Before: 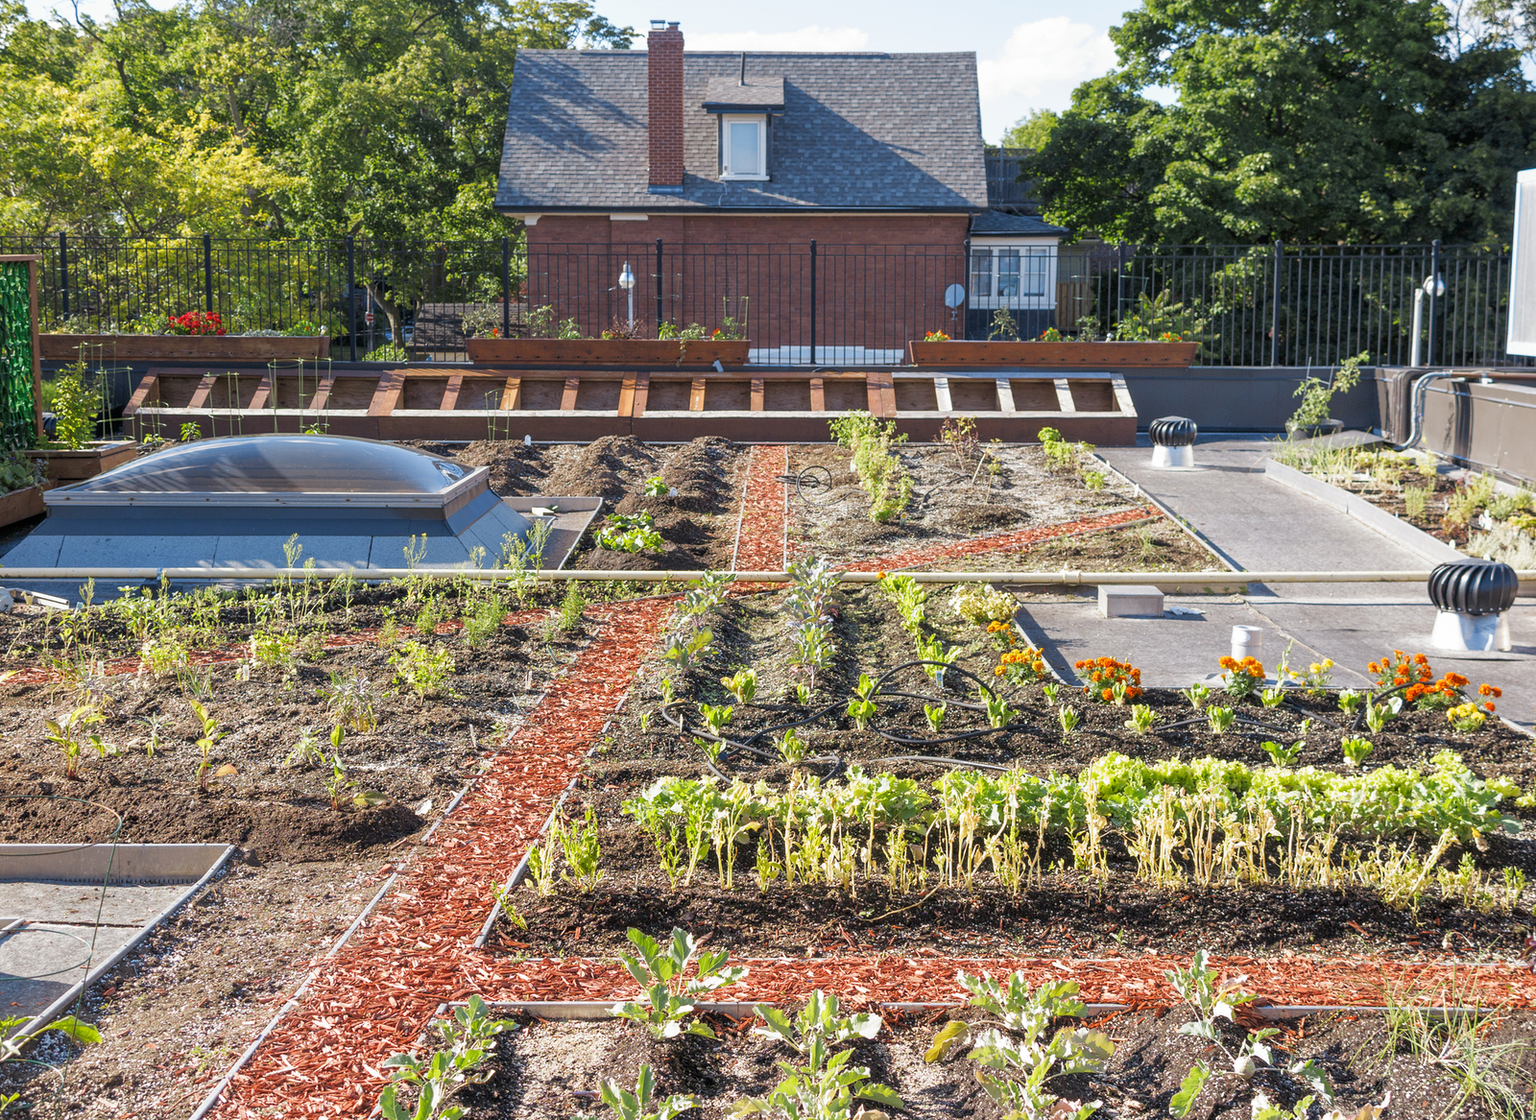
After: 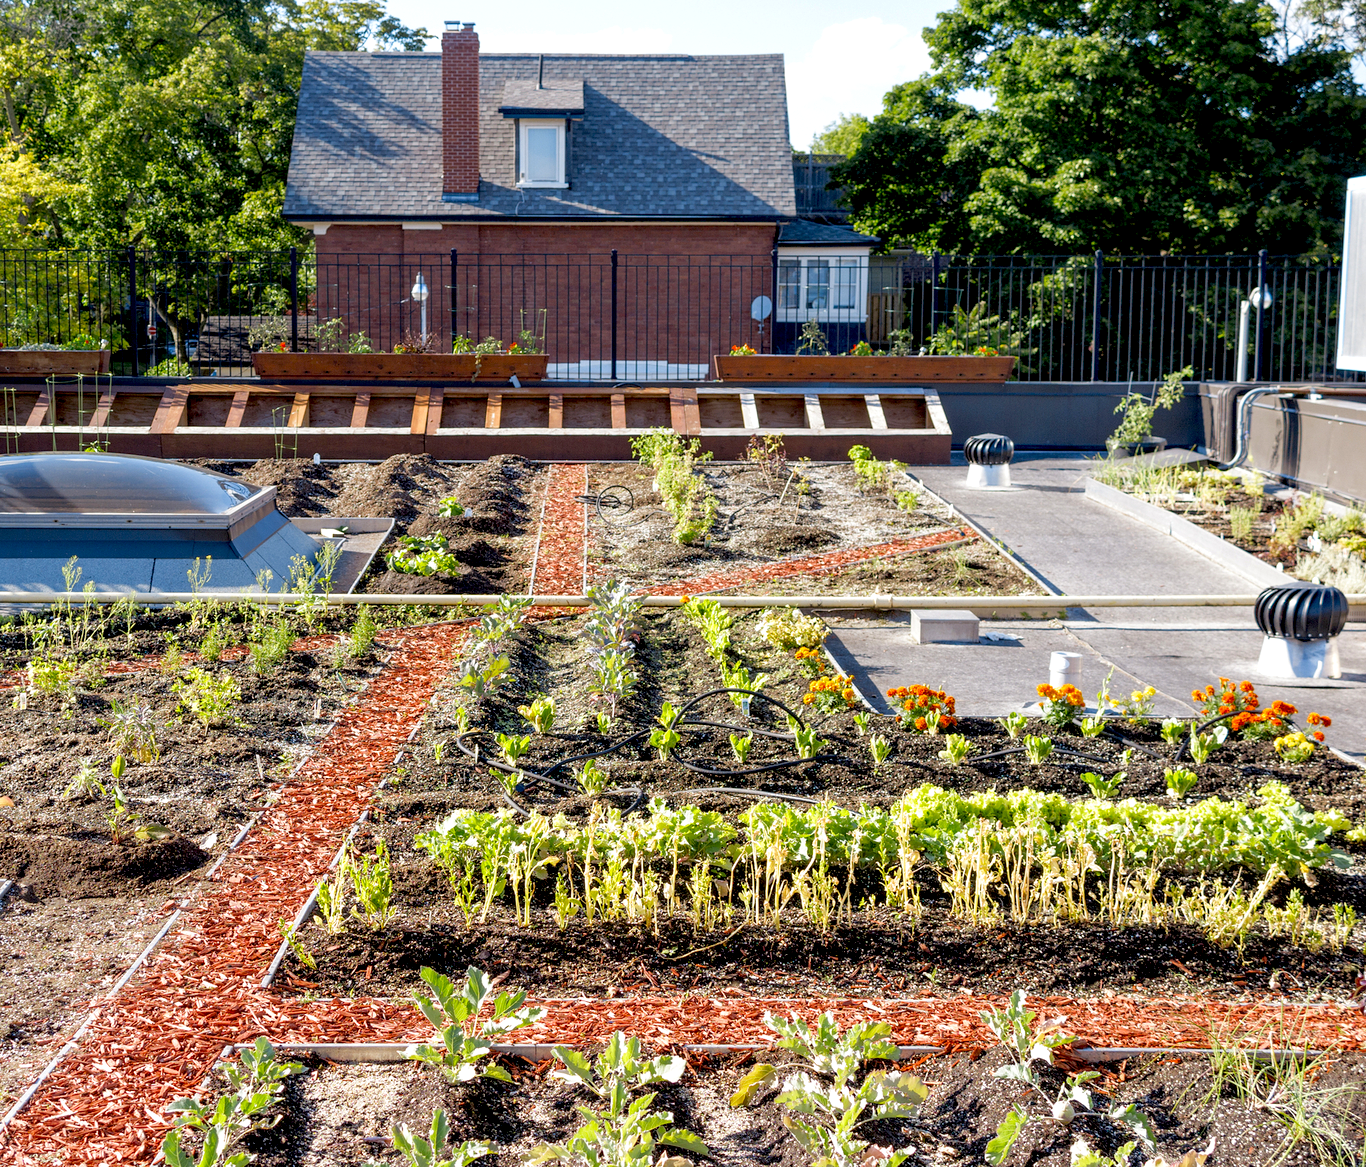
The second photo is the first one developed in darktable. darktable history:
exposure: black level correction 0.025, exposure 0.182 EV, compensate highlight preservation false
crop and rotate: left 14.584%
